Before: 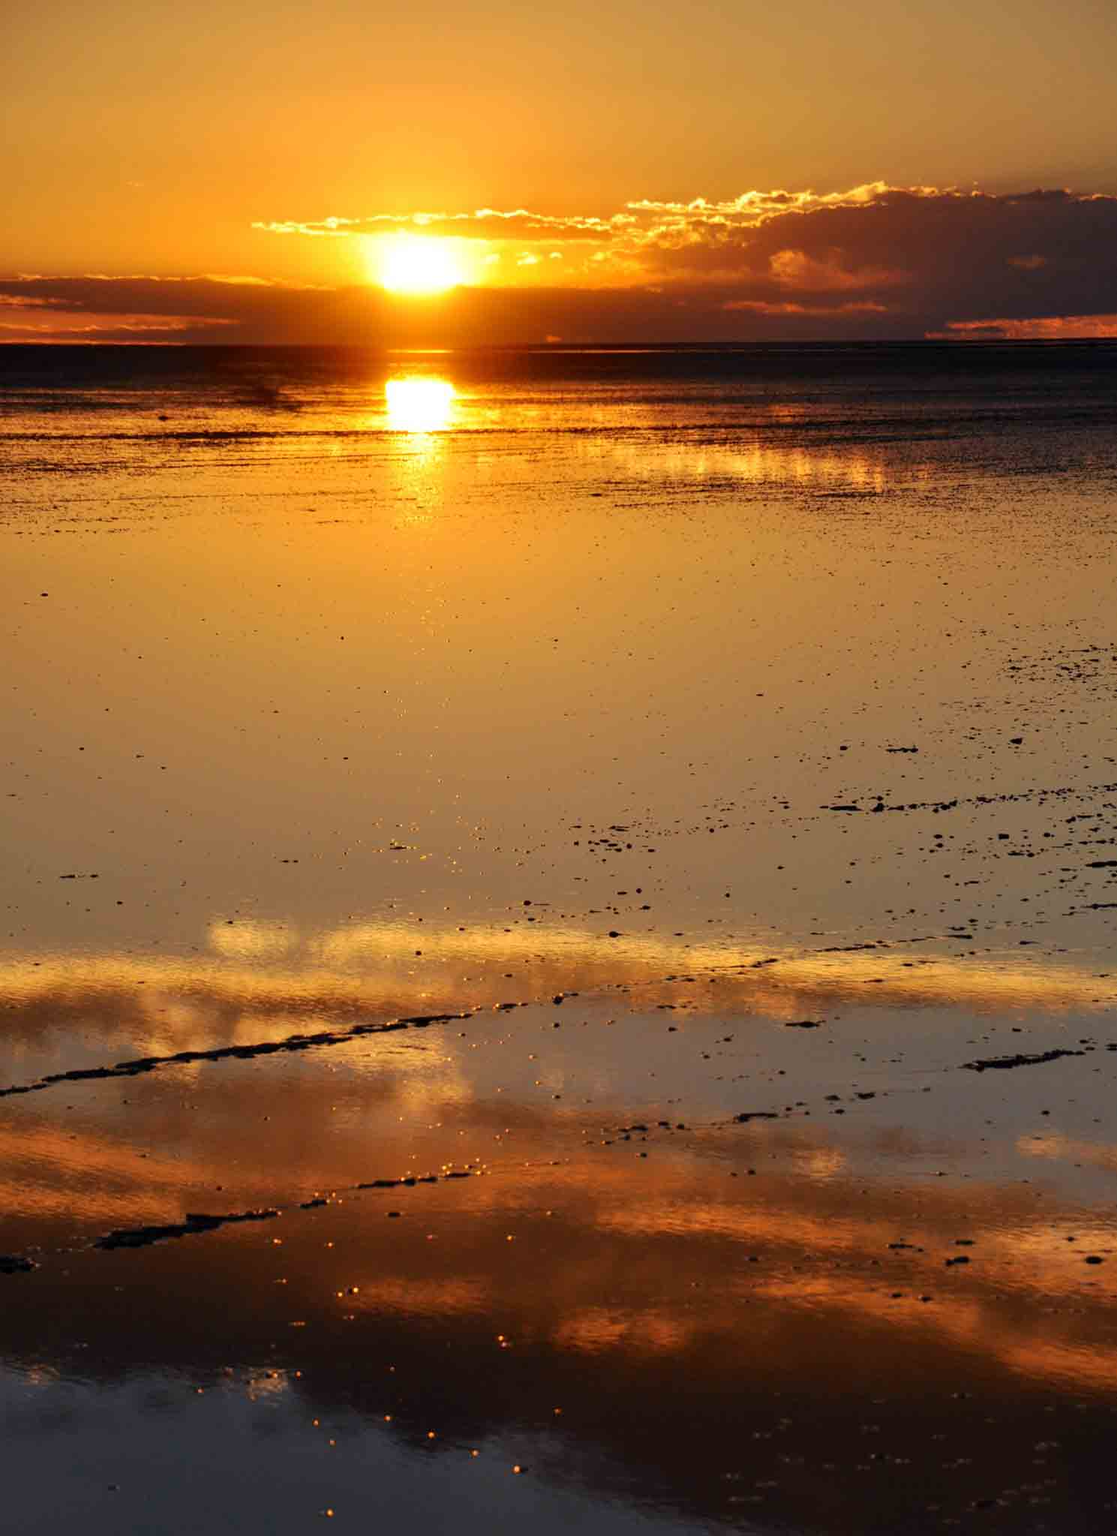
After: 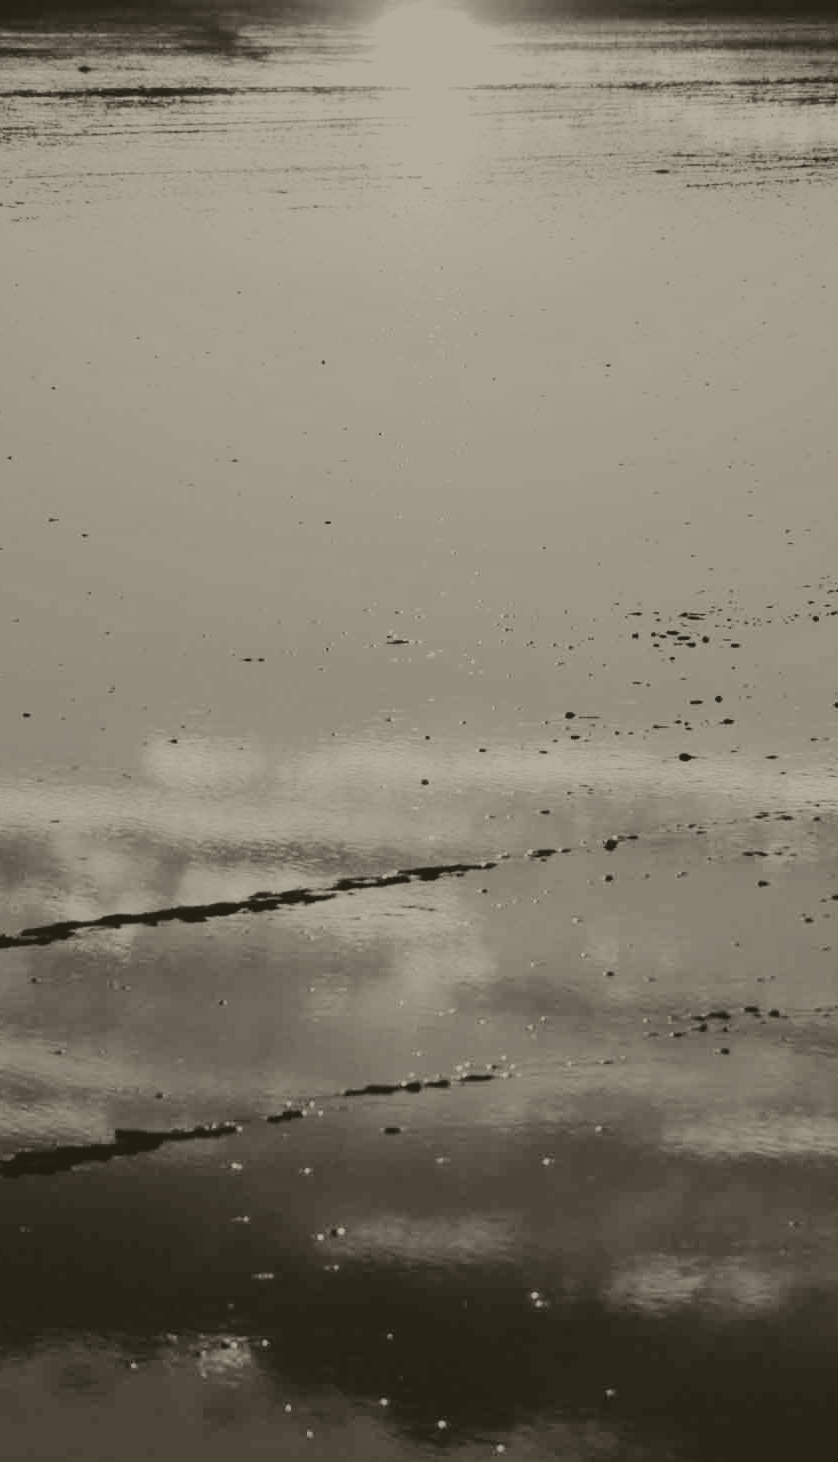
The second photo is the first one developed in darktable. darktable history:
crop: left 8.966%, top 23.852%, right 34.699%, bottom 4.703%
exposure: black level correction 0, exposure 1.45 EV, compensate exposure bias true, compensate highlight preservation false
tone equalizer: on, module defaults
filmic rgb: black relative exposure -8.07 EV, white relative exposure 3 EV, hardness 5.35, contrast 1.25
contrast brightness saturation: contrast 0.1, saturation -0.36
color calibration: illuminant as shot in camera, x 0.358, y 0.373, temperature 4628.91 K
colorize: hue 41.44°, saturation 22%, source mix 60%, lightness 10.61%
